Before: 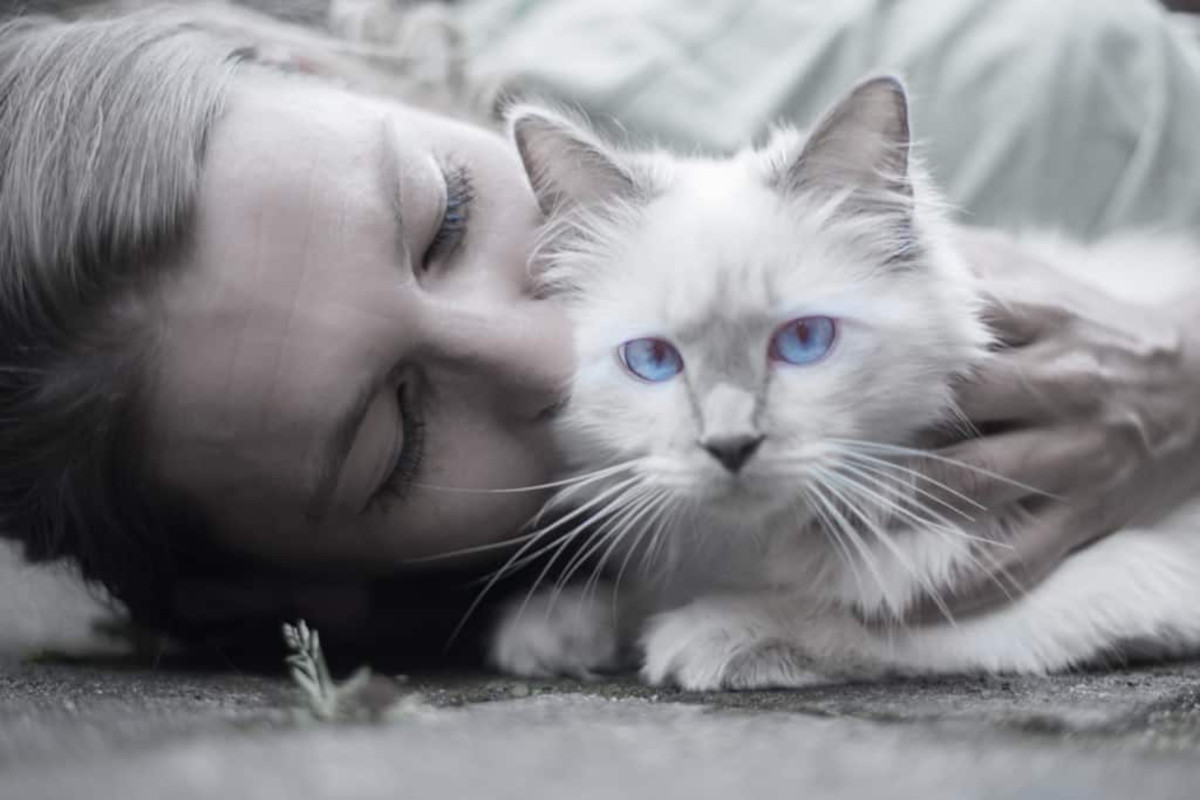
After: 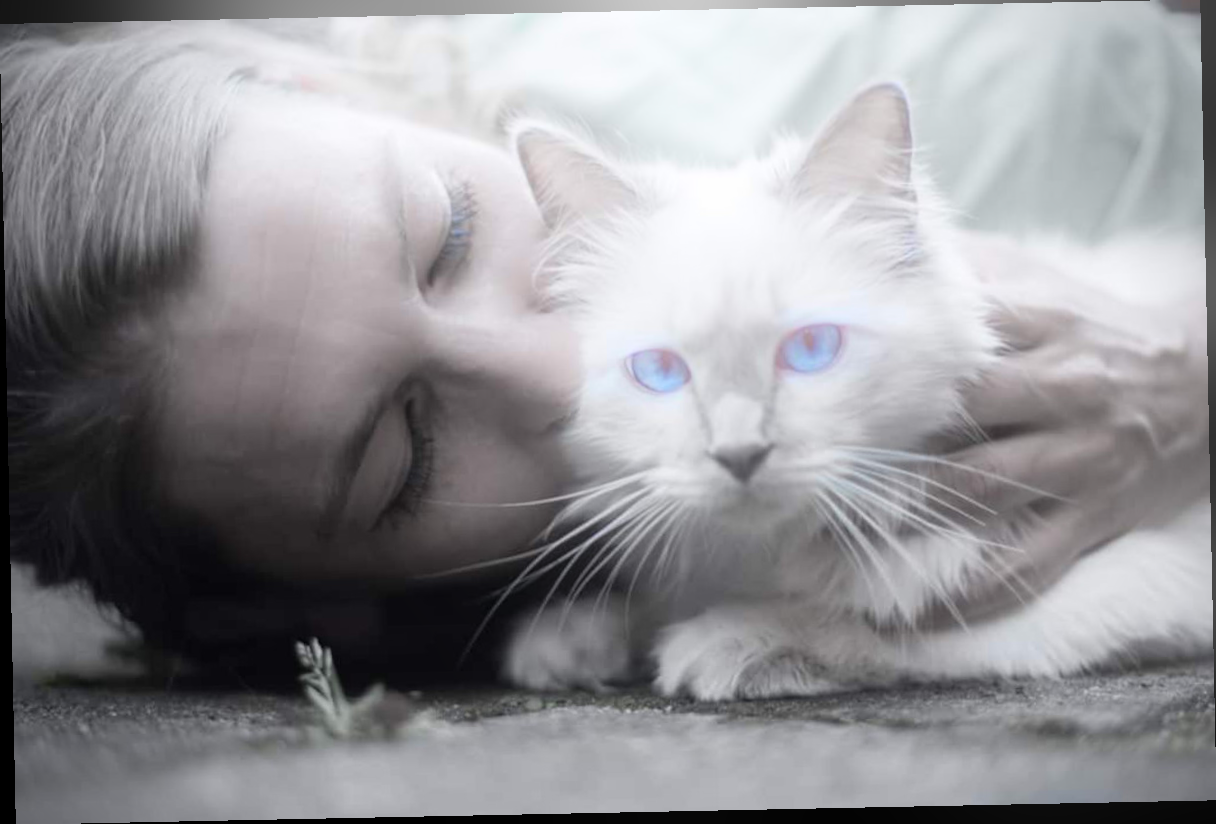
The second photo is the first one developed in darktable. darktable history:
bloom: on, module defaults
rotate and perspective: rotation -1.17°, automatic cropping off
vignetting: fall-off start 88.53%, fall-off radius 44.2%, saturation 0.376, width/height ratio 1.161
